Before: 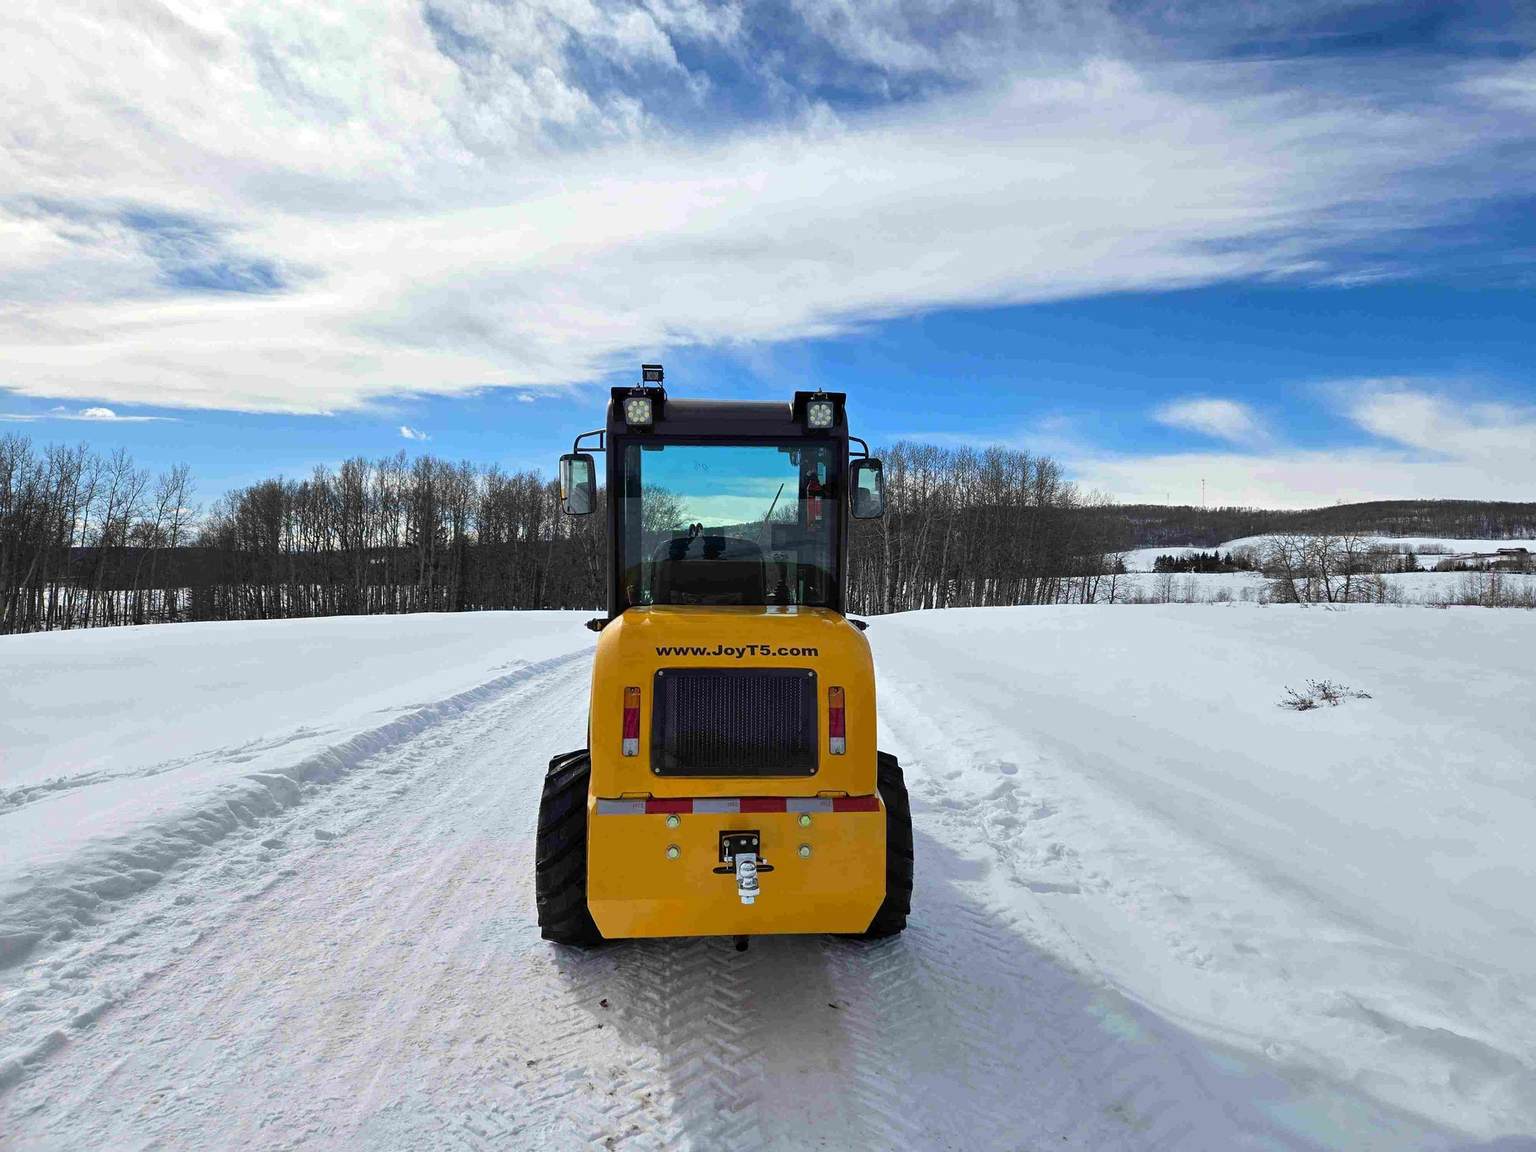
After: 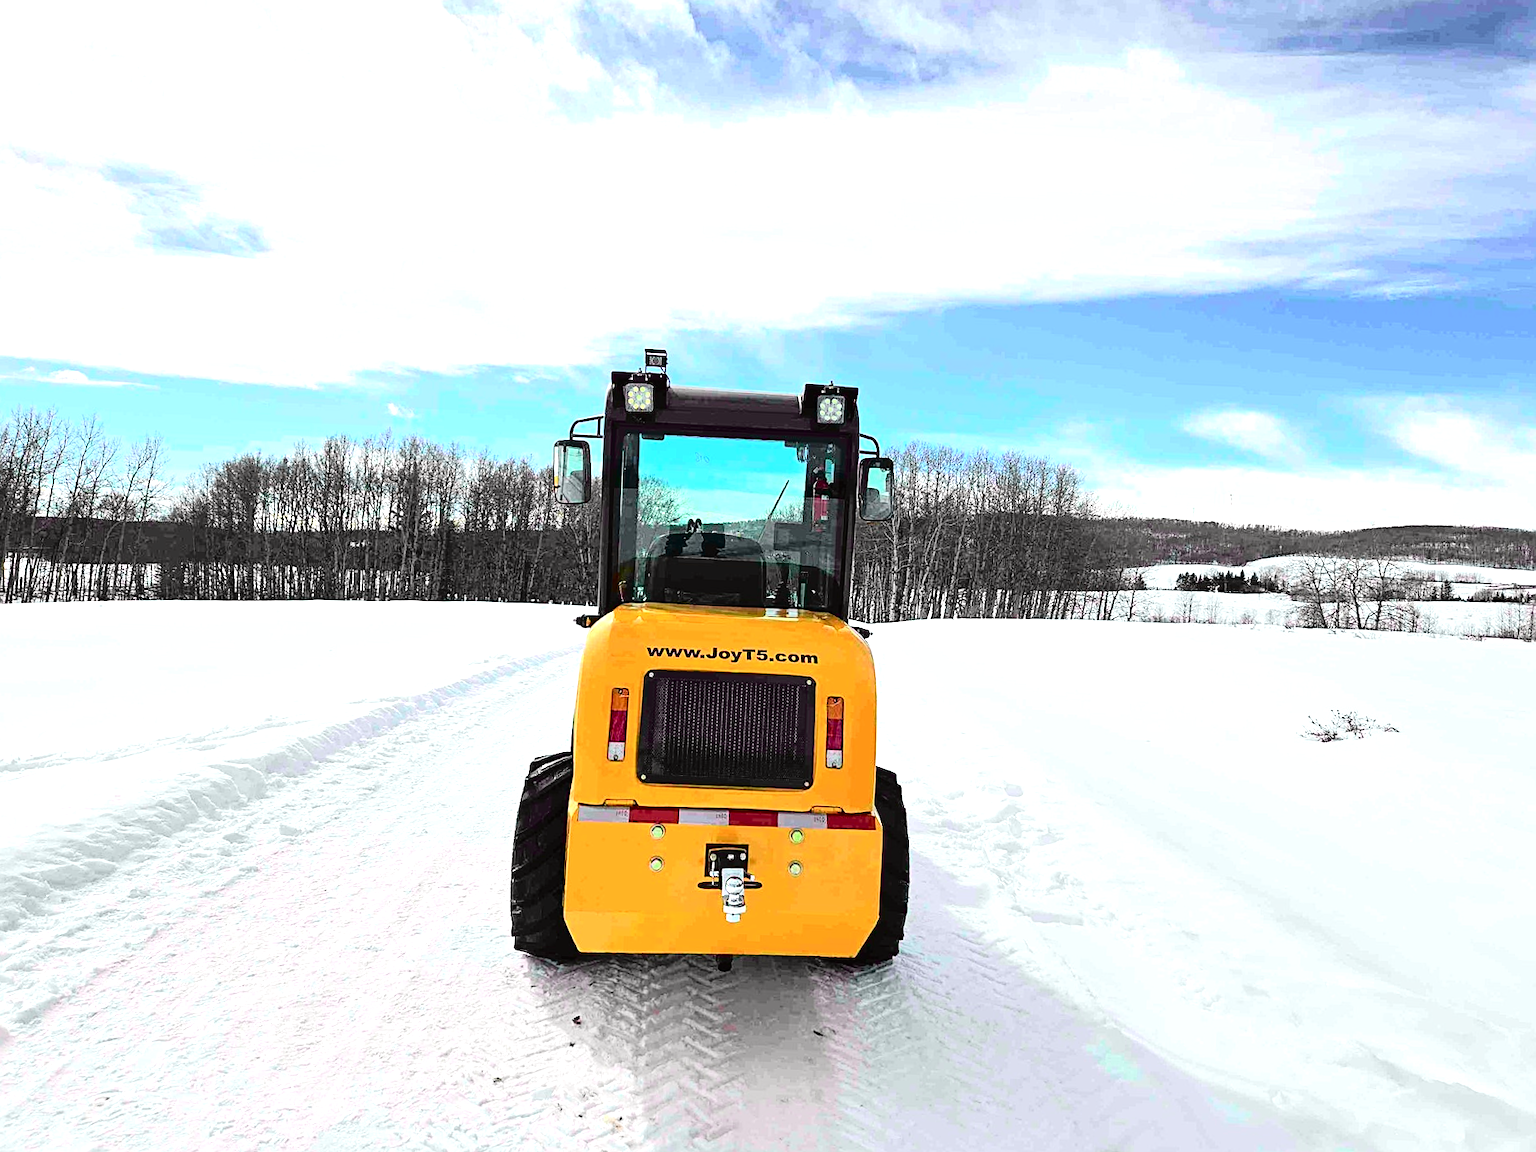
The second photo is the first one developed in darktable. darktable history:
tone curve: curves: ch0 [(0, 0.014) (0.17, 0.099) (0.392, 0.438) (0.725, 0.828) (0.872, 0.918) (1, 0.981)]; ch1 [(0, 0) (0.402, 0.36) (0.489, 0.491) (0.5, 0.503) (0.515, 0.52) (0.545, 0.574) (0.615, 0.662) (0.701, 0.725) (1, 1)]; ch2 [(0, 0) (0.42, 0.458) (0.485, 0.499) (0.503, 0.503) (0.531, 0.542) (0.561, 0.594) (0.644, 0.694) (0.717, 0.753) (1, 0.991)], color space Lab, independent channels
exposure: exposure 1 EV, compensate highlight preservation false
crop and rotate: angle -2.38°
sharpen: on, module defaults
